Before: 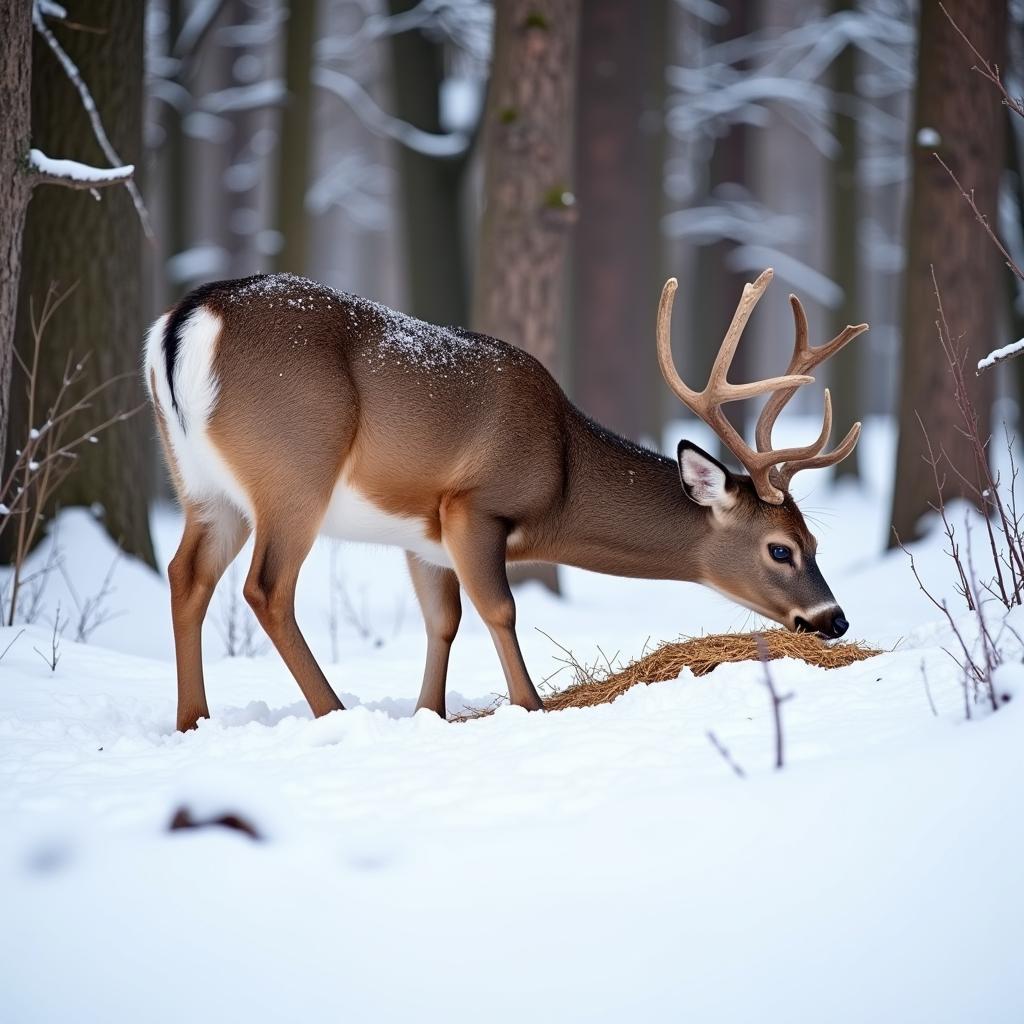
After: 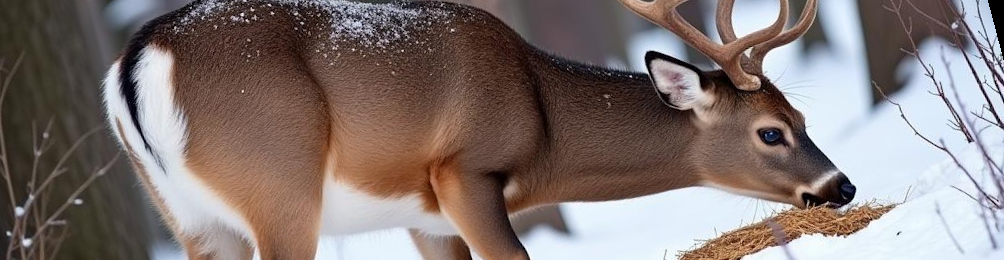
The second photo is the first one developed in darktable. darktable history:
crop and rotate: top 23.84%, bottom 34.294%
rotate and perspective: rotation -14.8°, crop left 0.1, crop right 0.903, crop top 0.25, crop bottom 0.748
